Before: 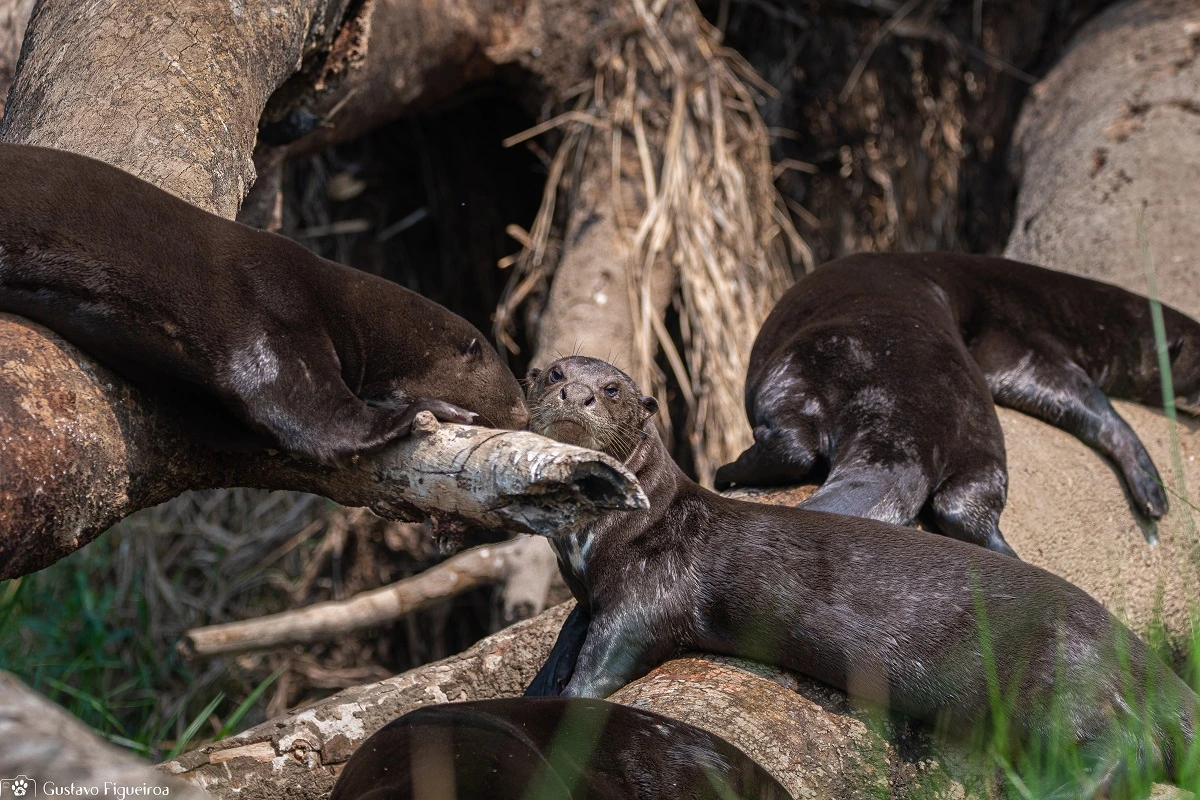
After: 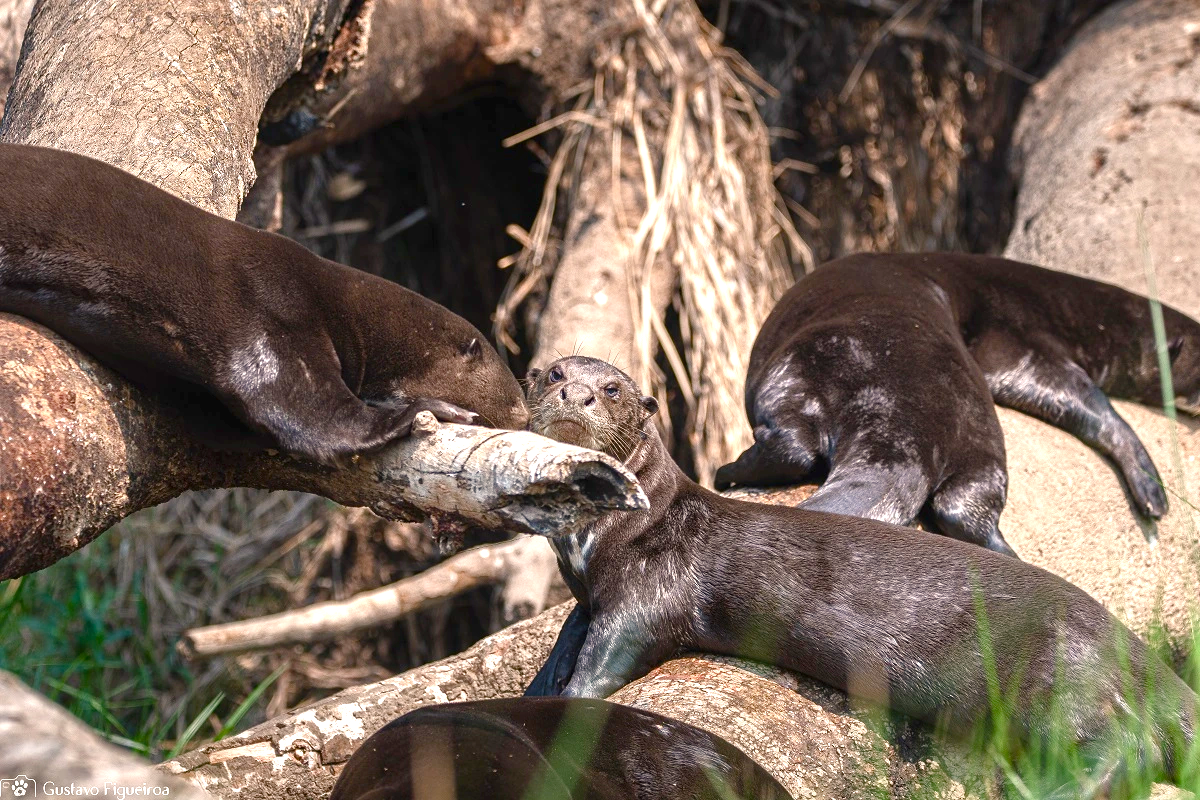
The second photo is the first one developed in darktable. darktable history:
exposure: black level correction 0, exposure 1.103 EV, compensate highlight preservation false
color balance rgb: highlights gain › chroma 3.093%, highlights gain › hue 60.1°, perceptual saturation grading › global saturation 20%, perceptual saturation grading › highlights -49.154%, perceptual saturation grading › shadows 25.683%
